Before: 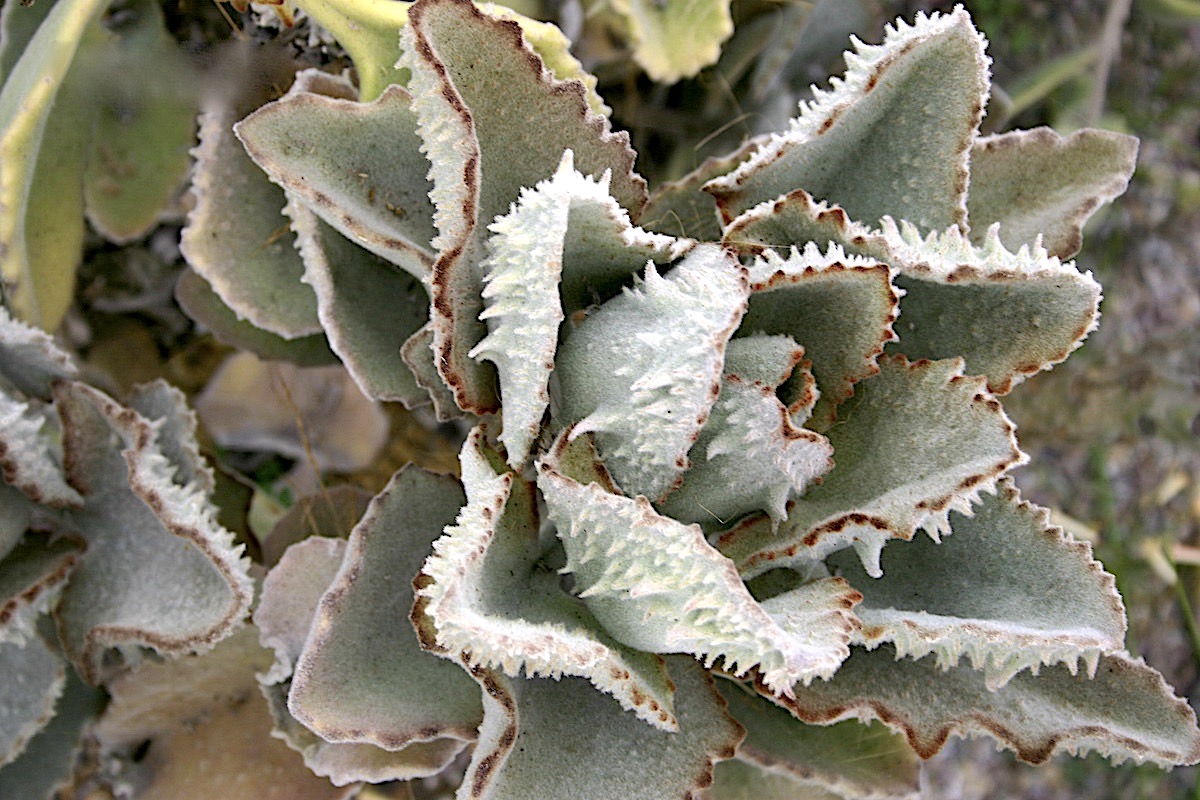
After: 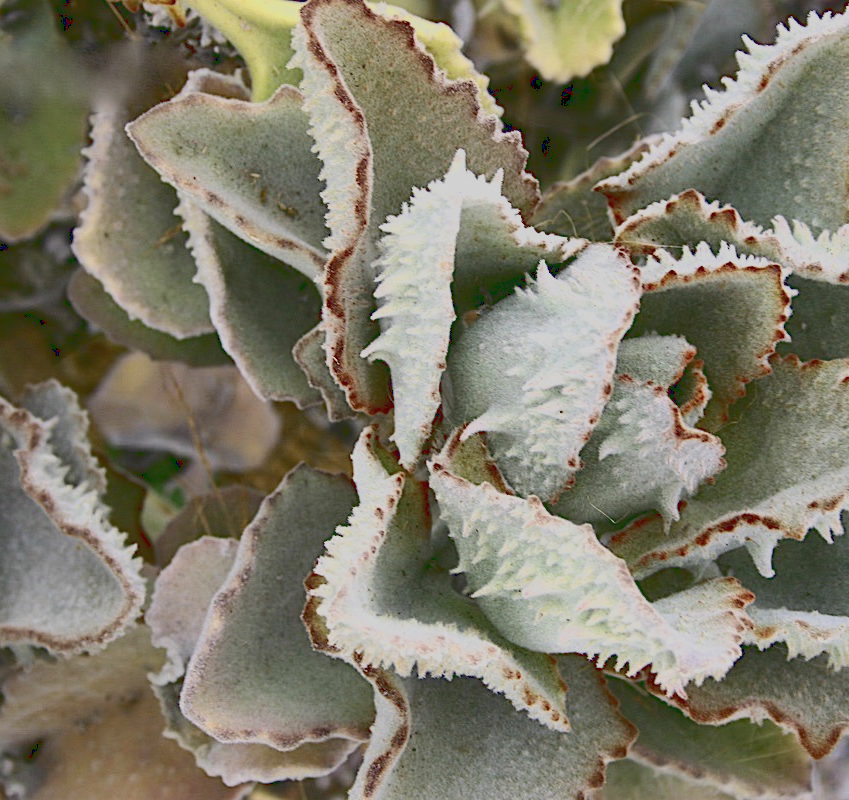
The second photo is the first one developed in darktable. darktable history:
crop and rotate: left 9.061%, right 20.142%
tone curve: curves: ch0 [(0, 0.148) (0.191, 0.225) (0.712, 0.695) (0.864, 0.797) (1, 0.839)]
